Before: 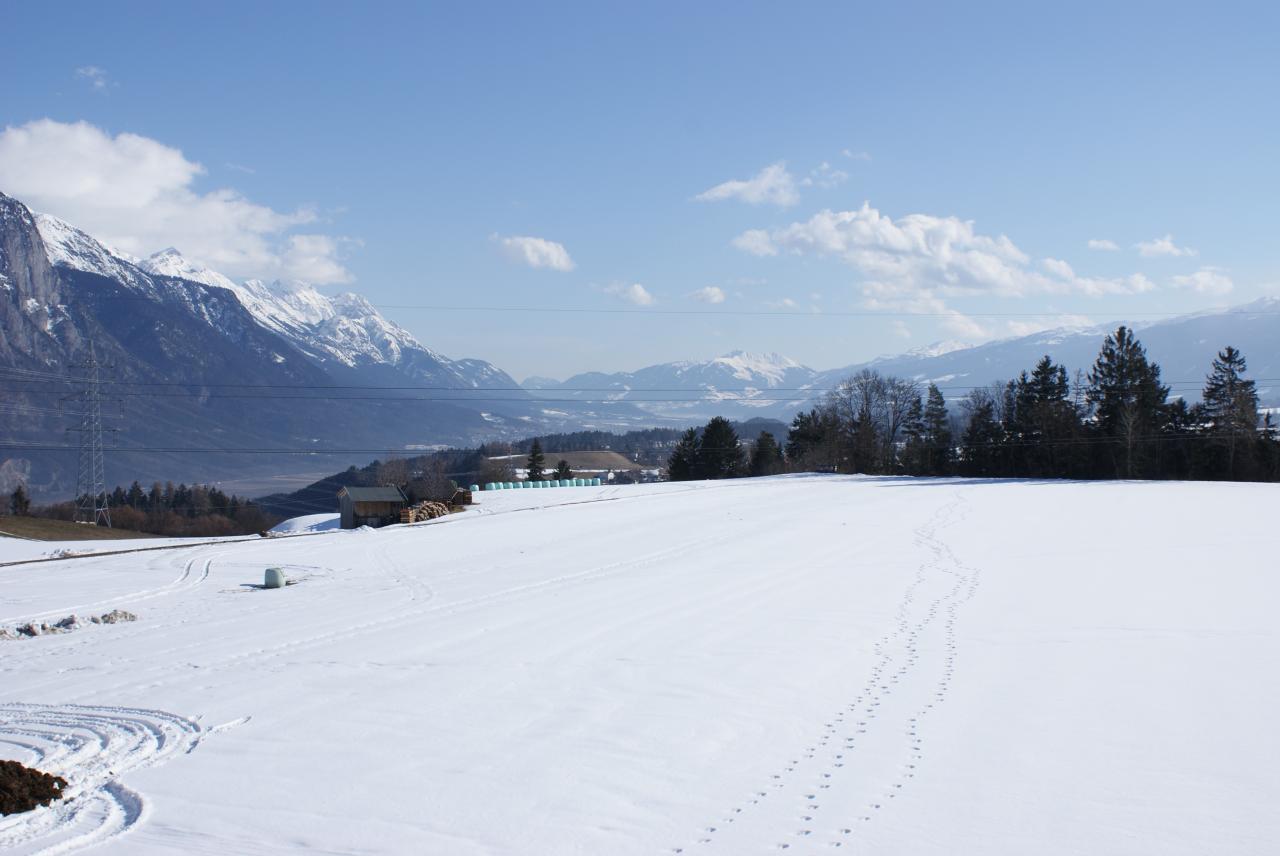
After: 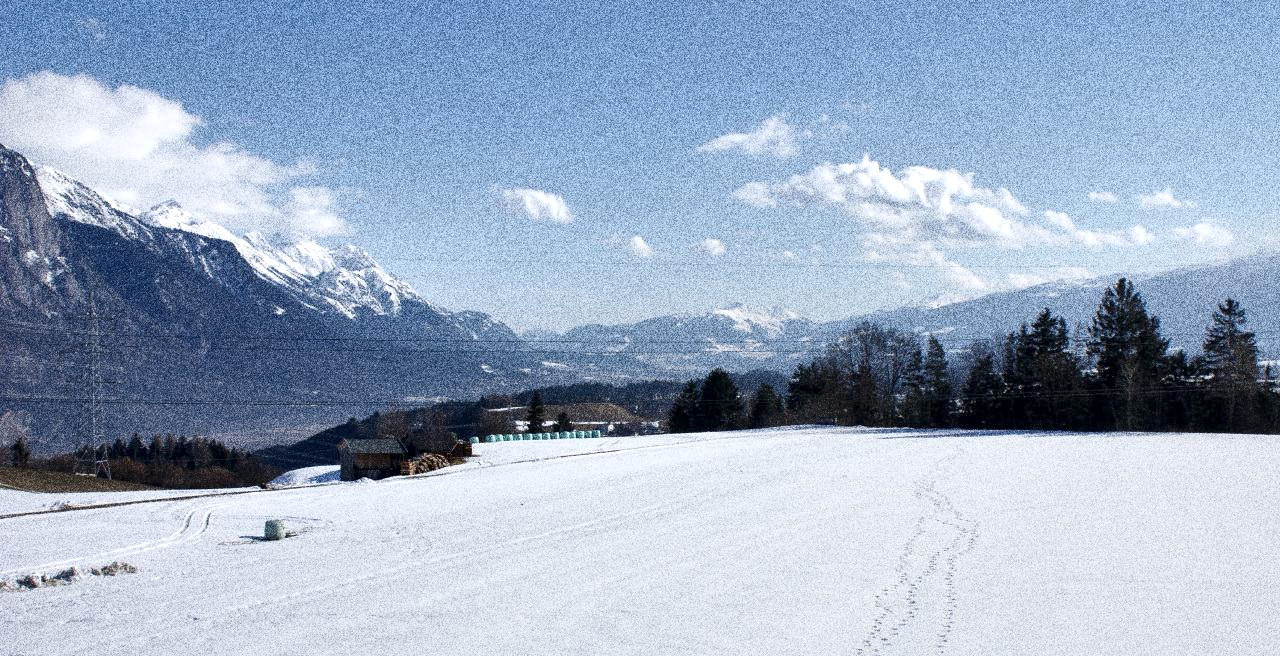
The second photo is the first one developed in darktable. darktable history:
local contrast: mode bilateral grid, contrast 44, coarseness 69, detail 214%, midtone range 0.2
base curve: curves: ch0 [(0, 0) (0.297, 0.298) (1, 1)], preserve colors none
crop: top 5.667%, bottom 17.637%
grain: coarseness 30.02 ISO, strength 100%
